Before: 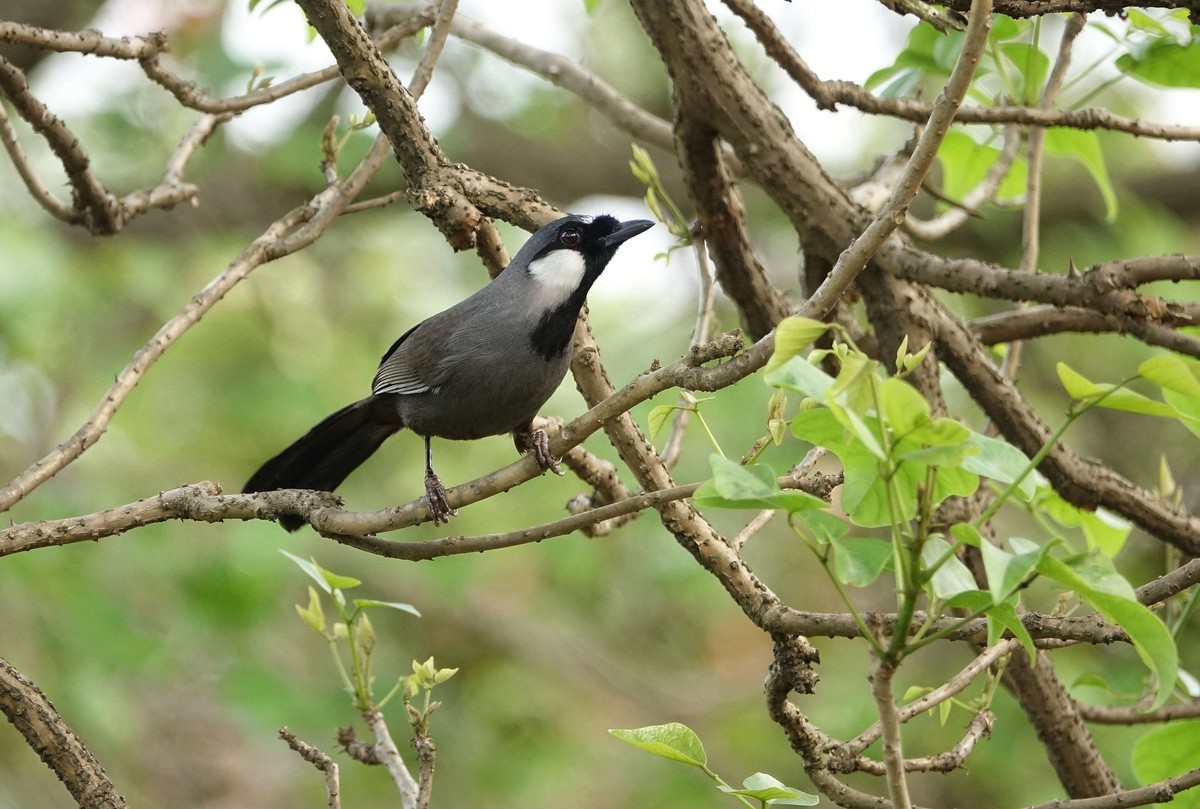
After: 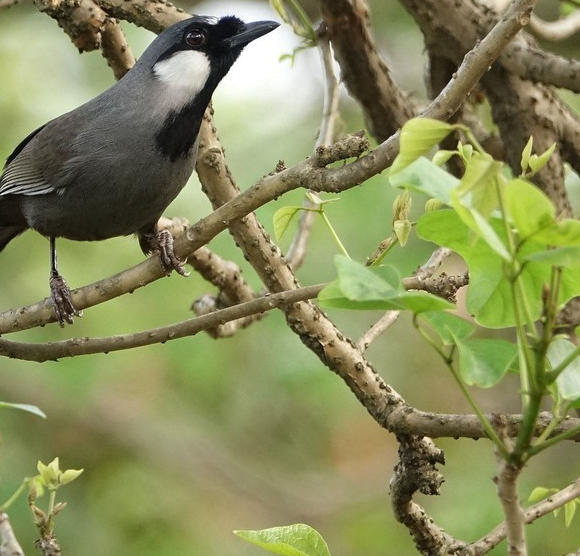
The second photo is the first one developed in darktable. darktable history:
crop: left 31.315%, top 24.648%, right 20.321%, bottom 6.527%
